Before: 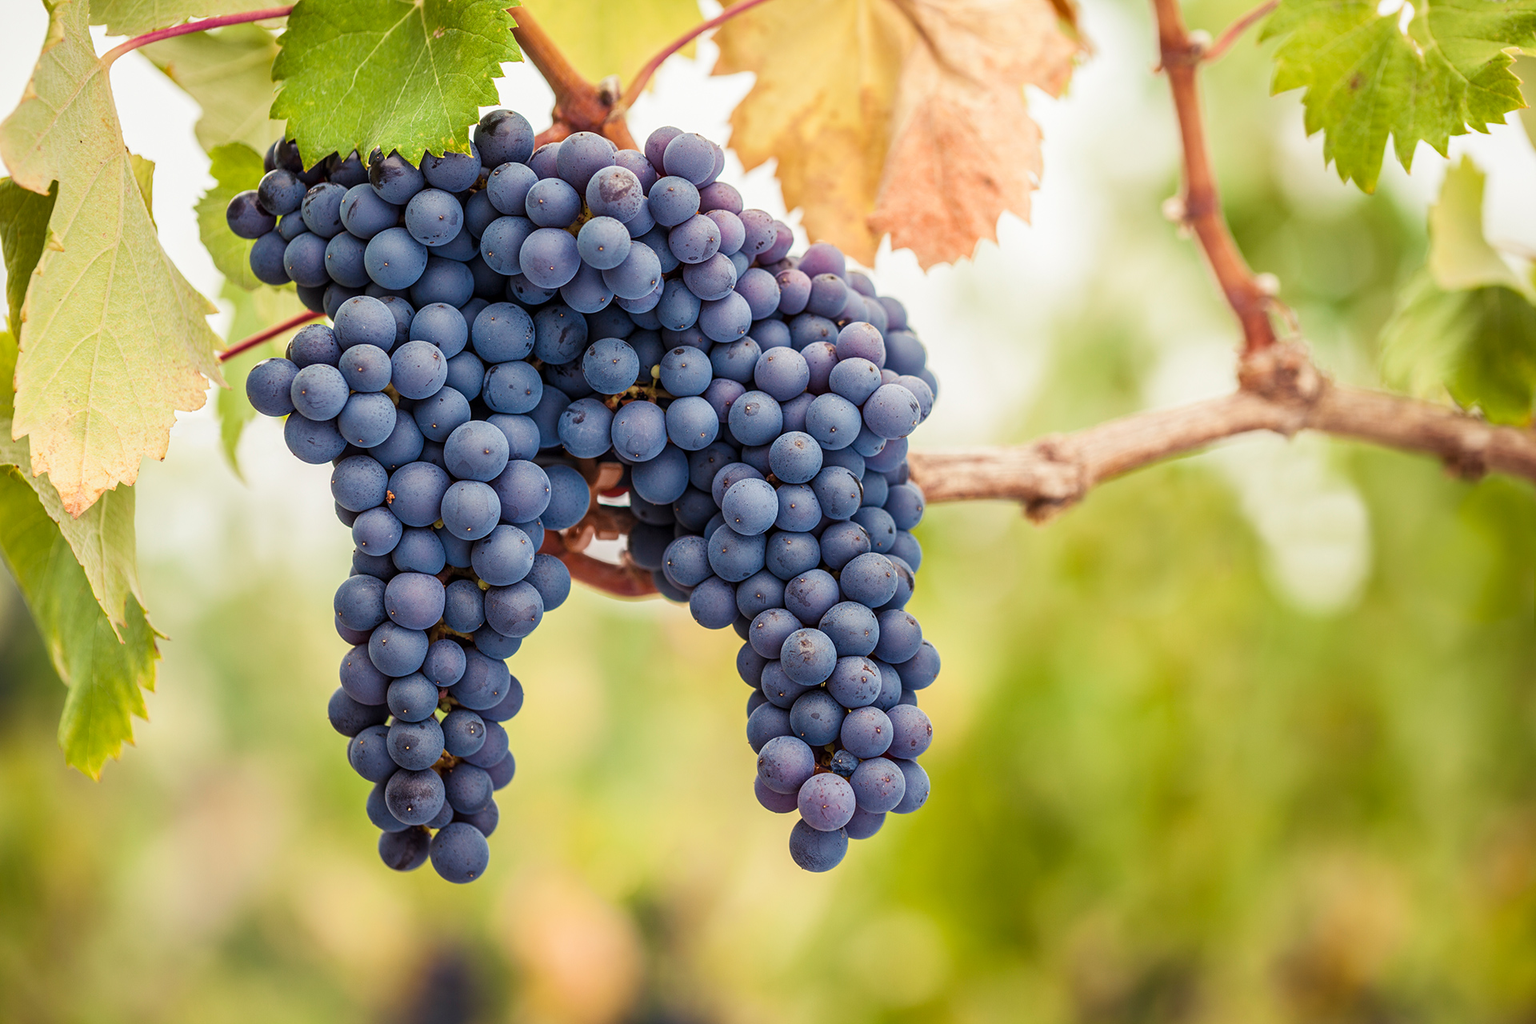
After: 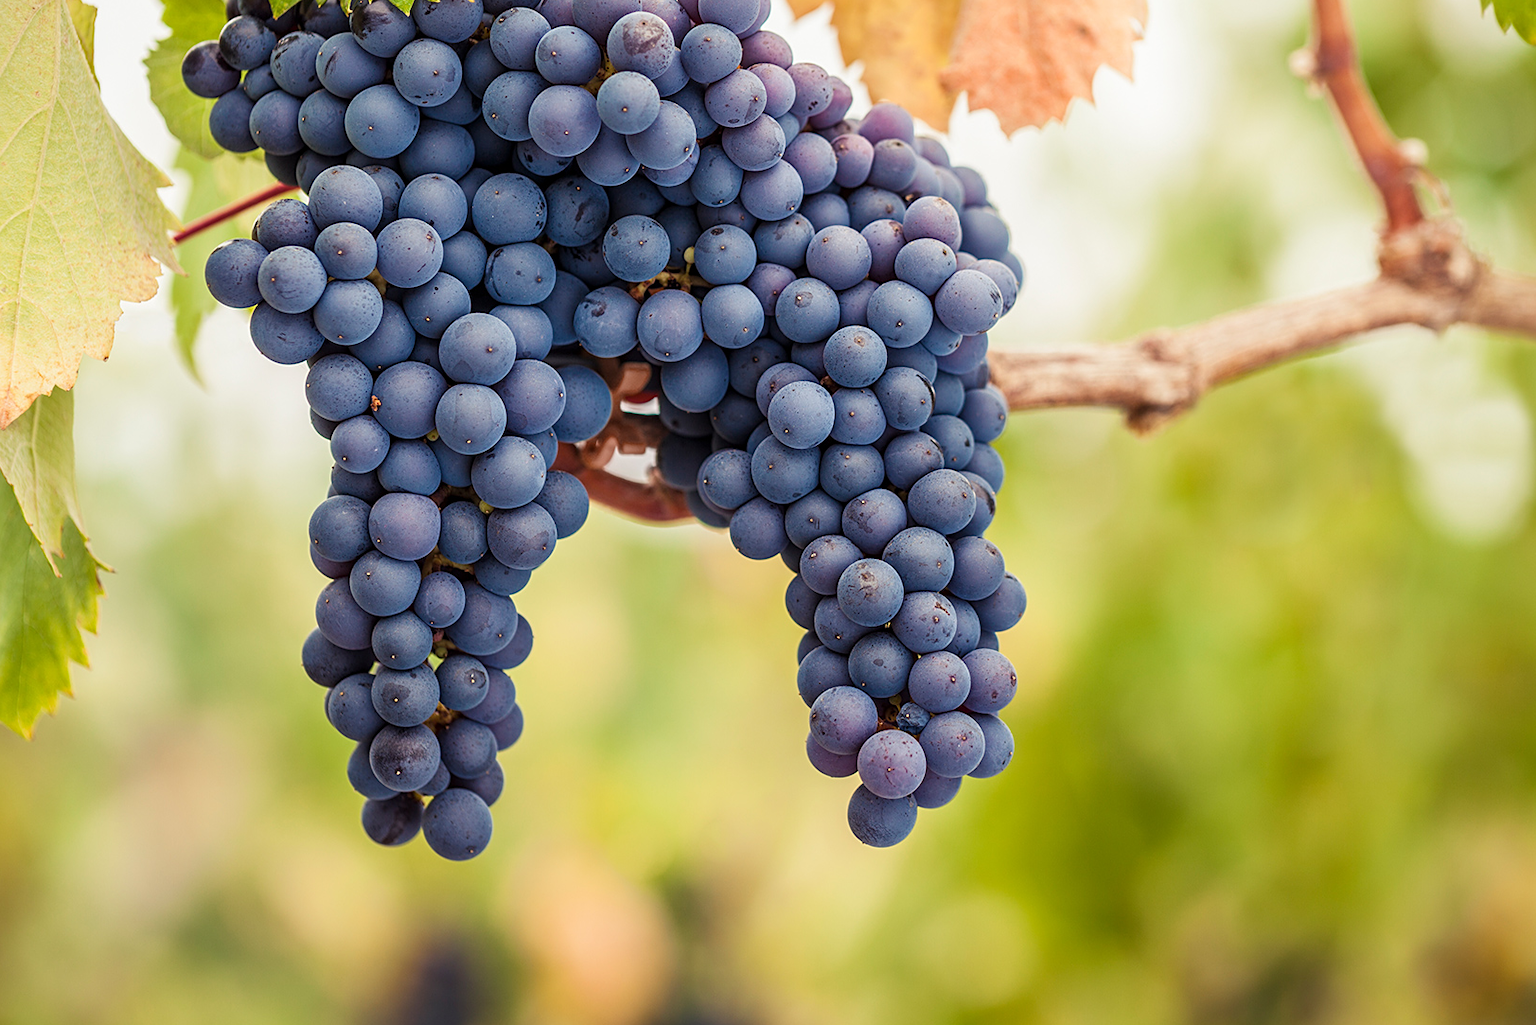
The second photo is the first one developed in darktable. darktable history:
crop and rotate: left 4.779%, top 15.311%, right 10.662%
sharpen: amount 0.204
